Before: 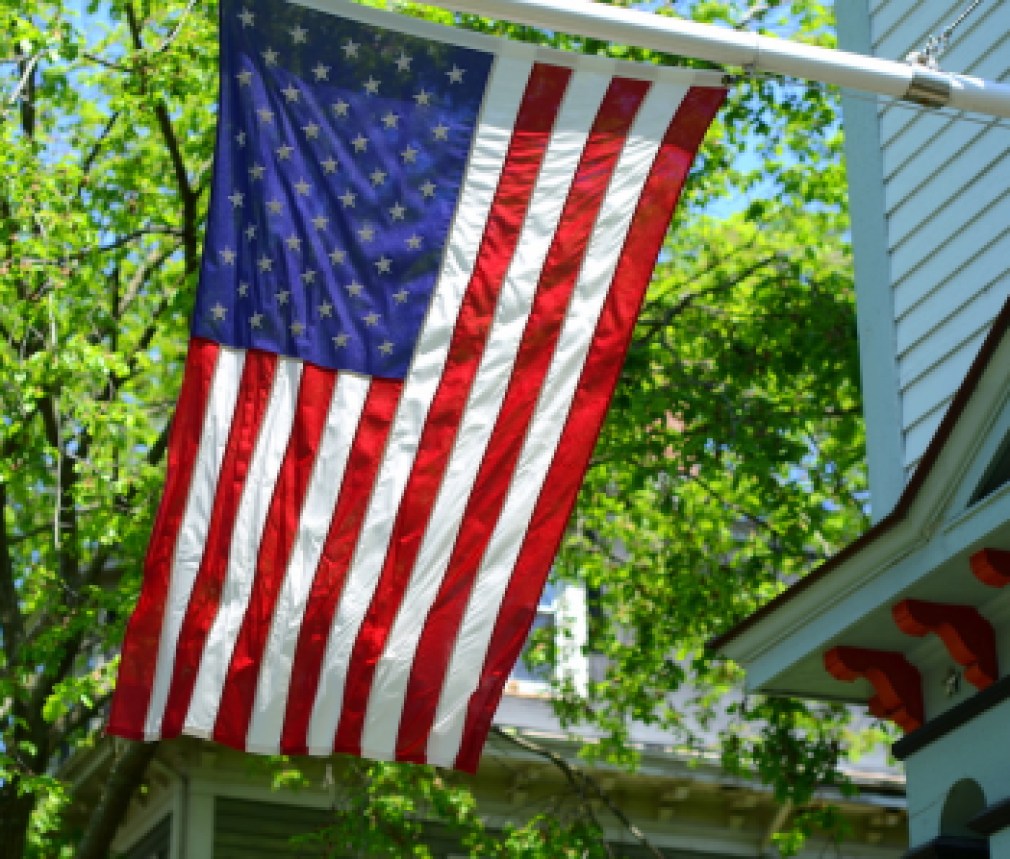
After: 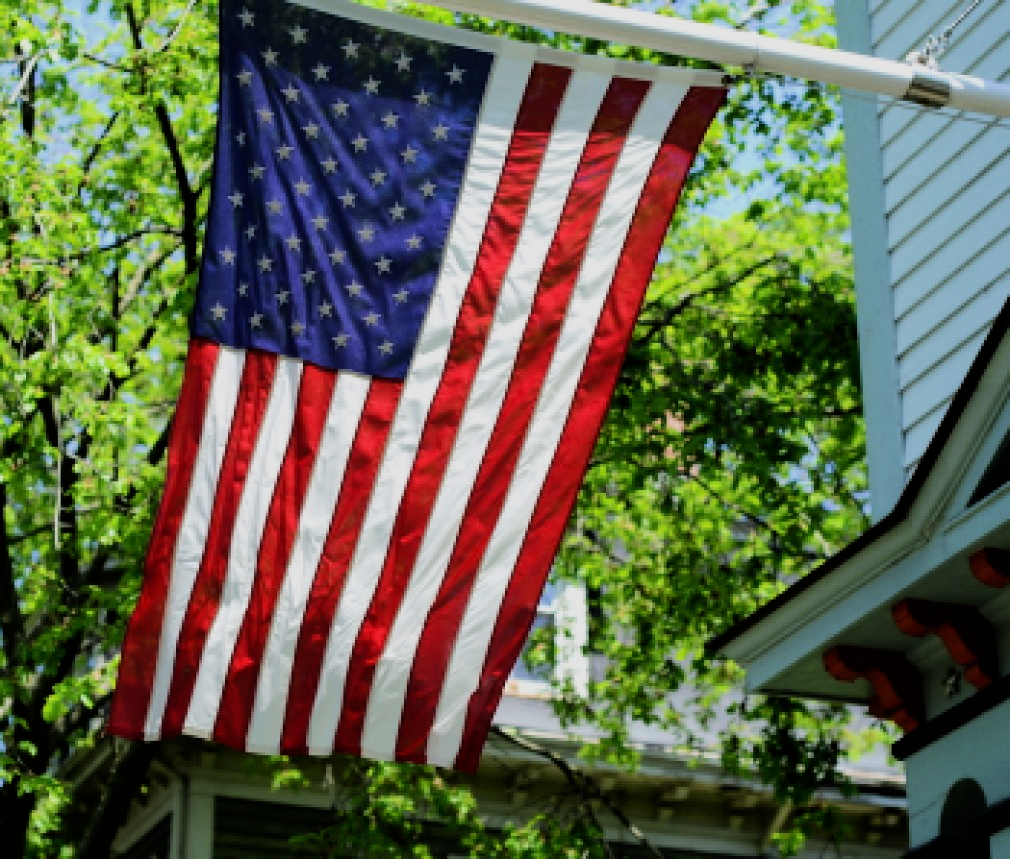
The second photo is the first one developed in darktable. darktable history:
filmic rgb: black relative exposure -5.09 EV, white relative exposure 3.96 EV, hardness 2.9, contrast 1.299, highlights saturation mix -28.52%
